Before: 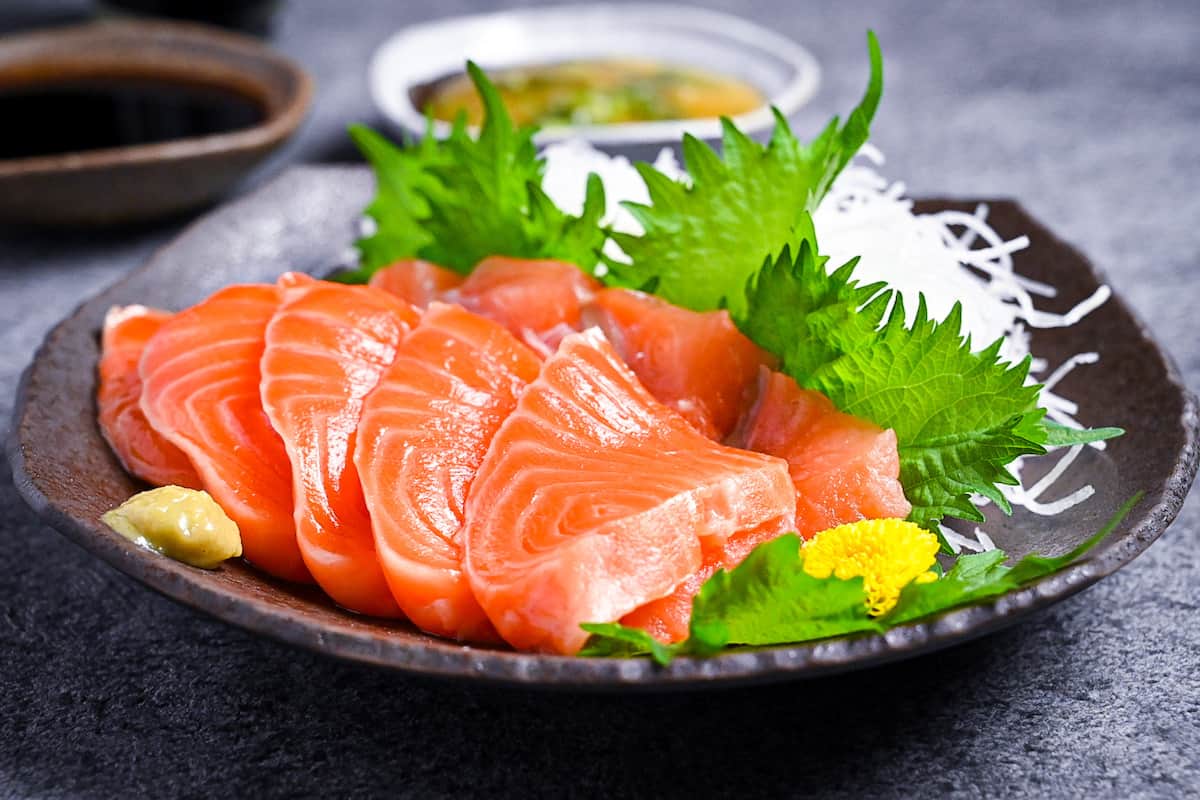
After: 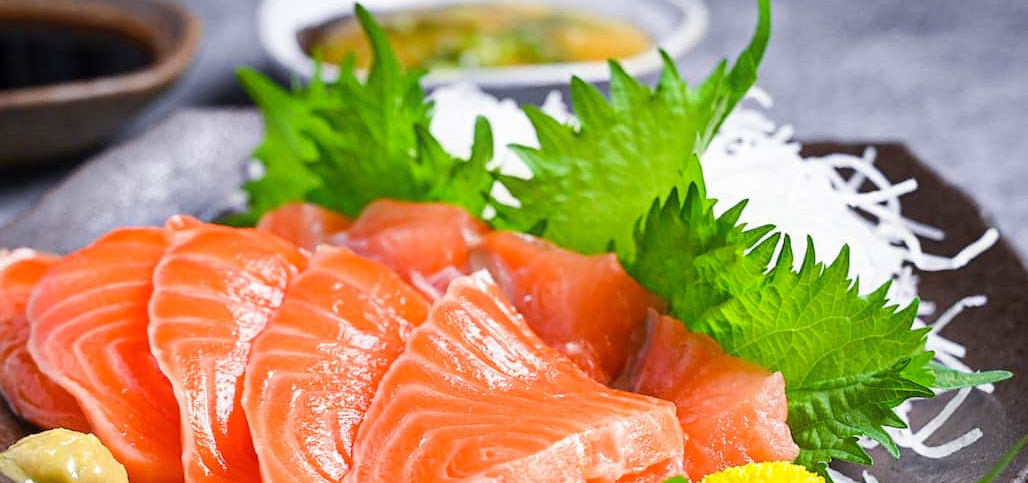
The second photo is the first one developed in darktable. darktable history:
crop and rotate: left 9.345%, top 7.22%, right 4.982%, bottom 32.331%
contrast equalizer: y [[0.5, 0.5, 0.468, 0.5, 0.5, 0.5], [0.5 ×6], [0.5 ×6], [0 ×6], [0 ×6]]
levels: levels [0, 0.498, 1]
